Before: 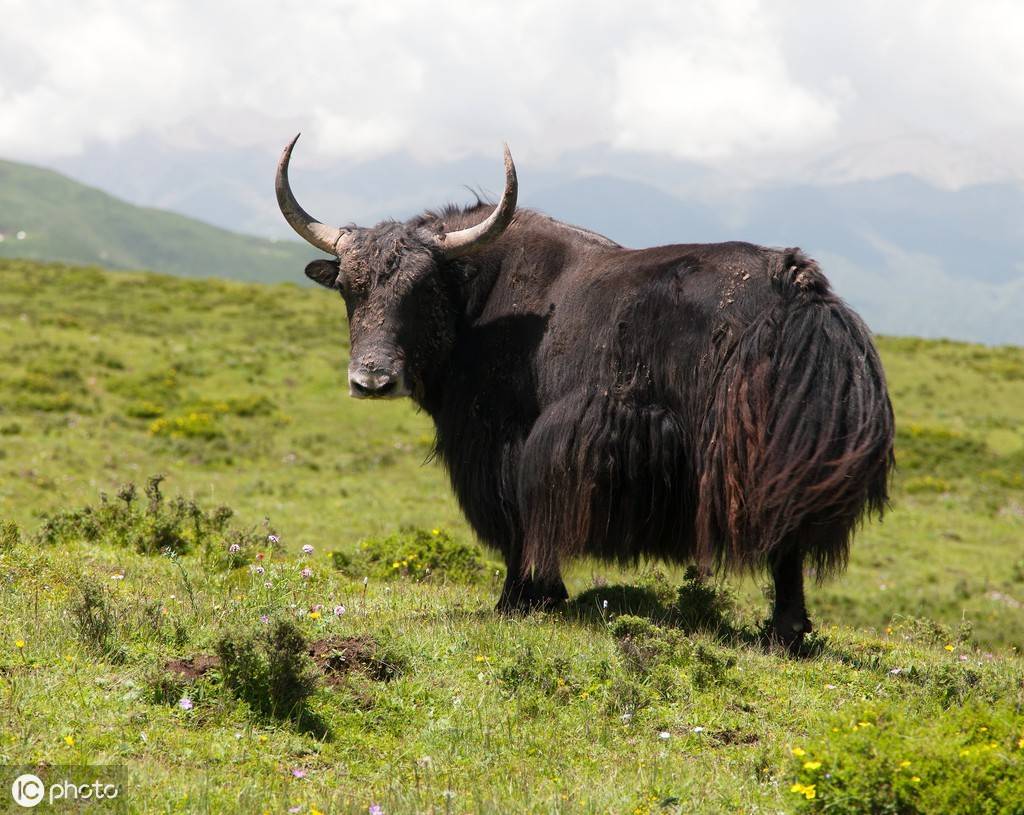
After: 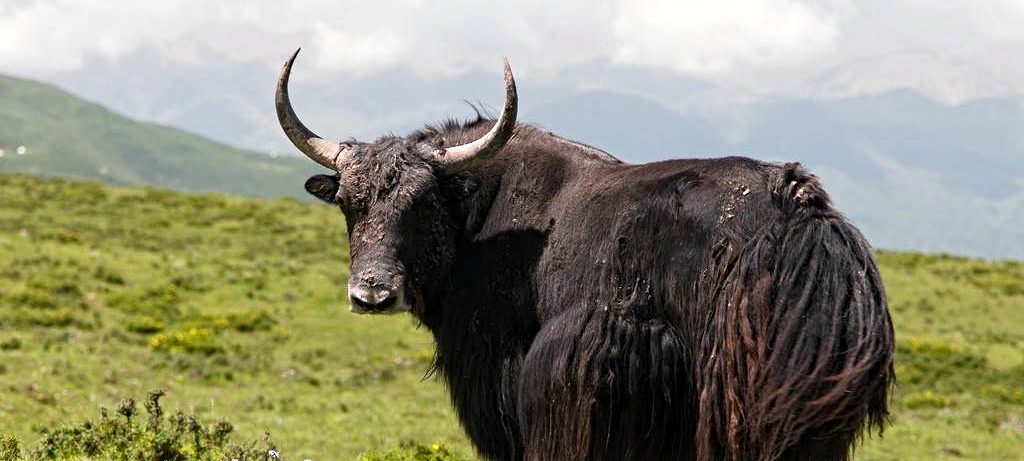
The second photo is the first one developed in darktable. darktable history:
crop and rotate: top 10.531%, bottom 32.899%
contrast equalizer: octaves 7, y [[0.502, 0.517, 0.543, 0.576, 0.611, 0.631], [0.5 ×6], [0.5 ×6], [0 ×6], [0 ×6]]
